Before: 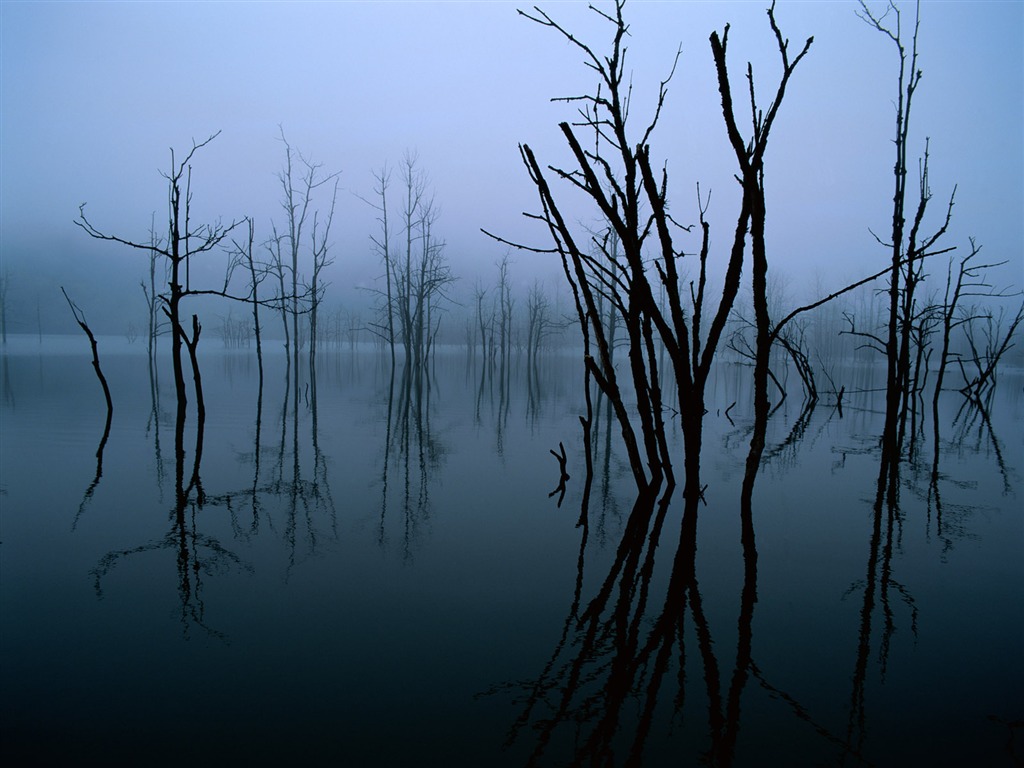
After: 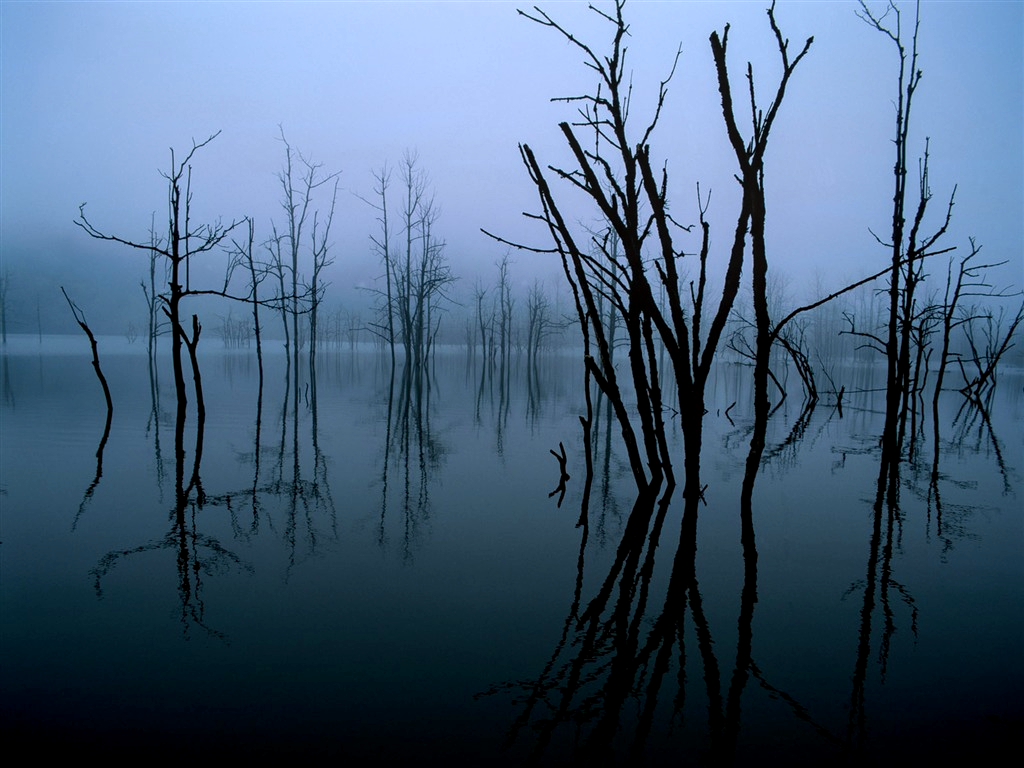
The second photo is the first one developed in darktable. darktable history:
local contrast: detail 130%
color balance rgb: perceptual saturation grading › global saturation 8.429%, perceptual saturation grading › shadows 4.937%
